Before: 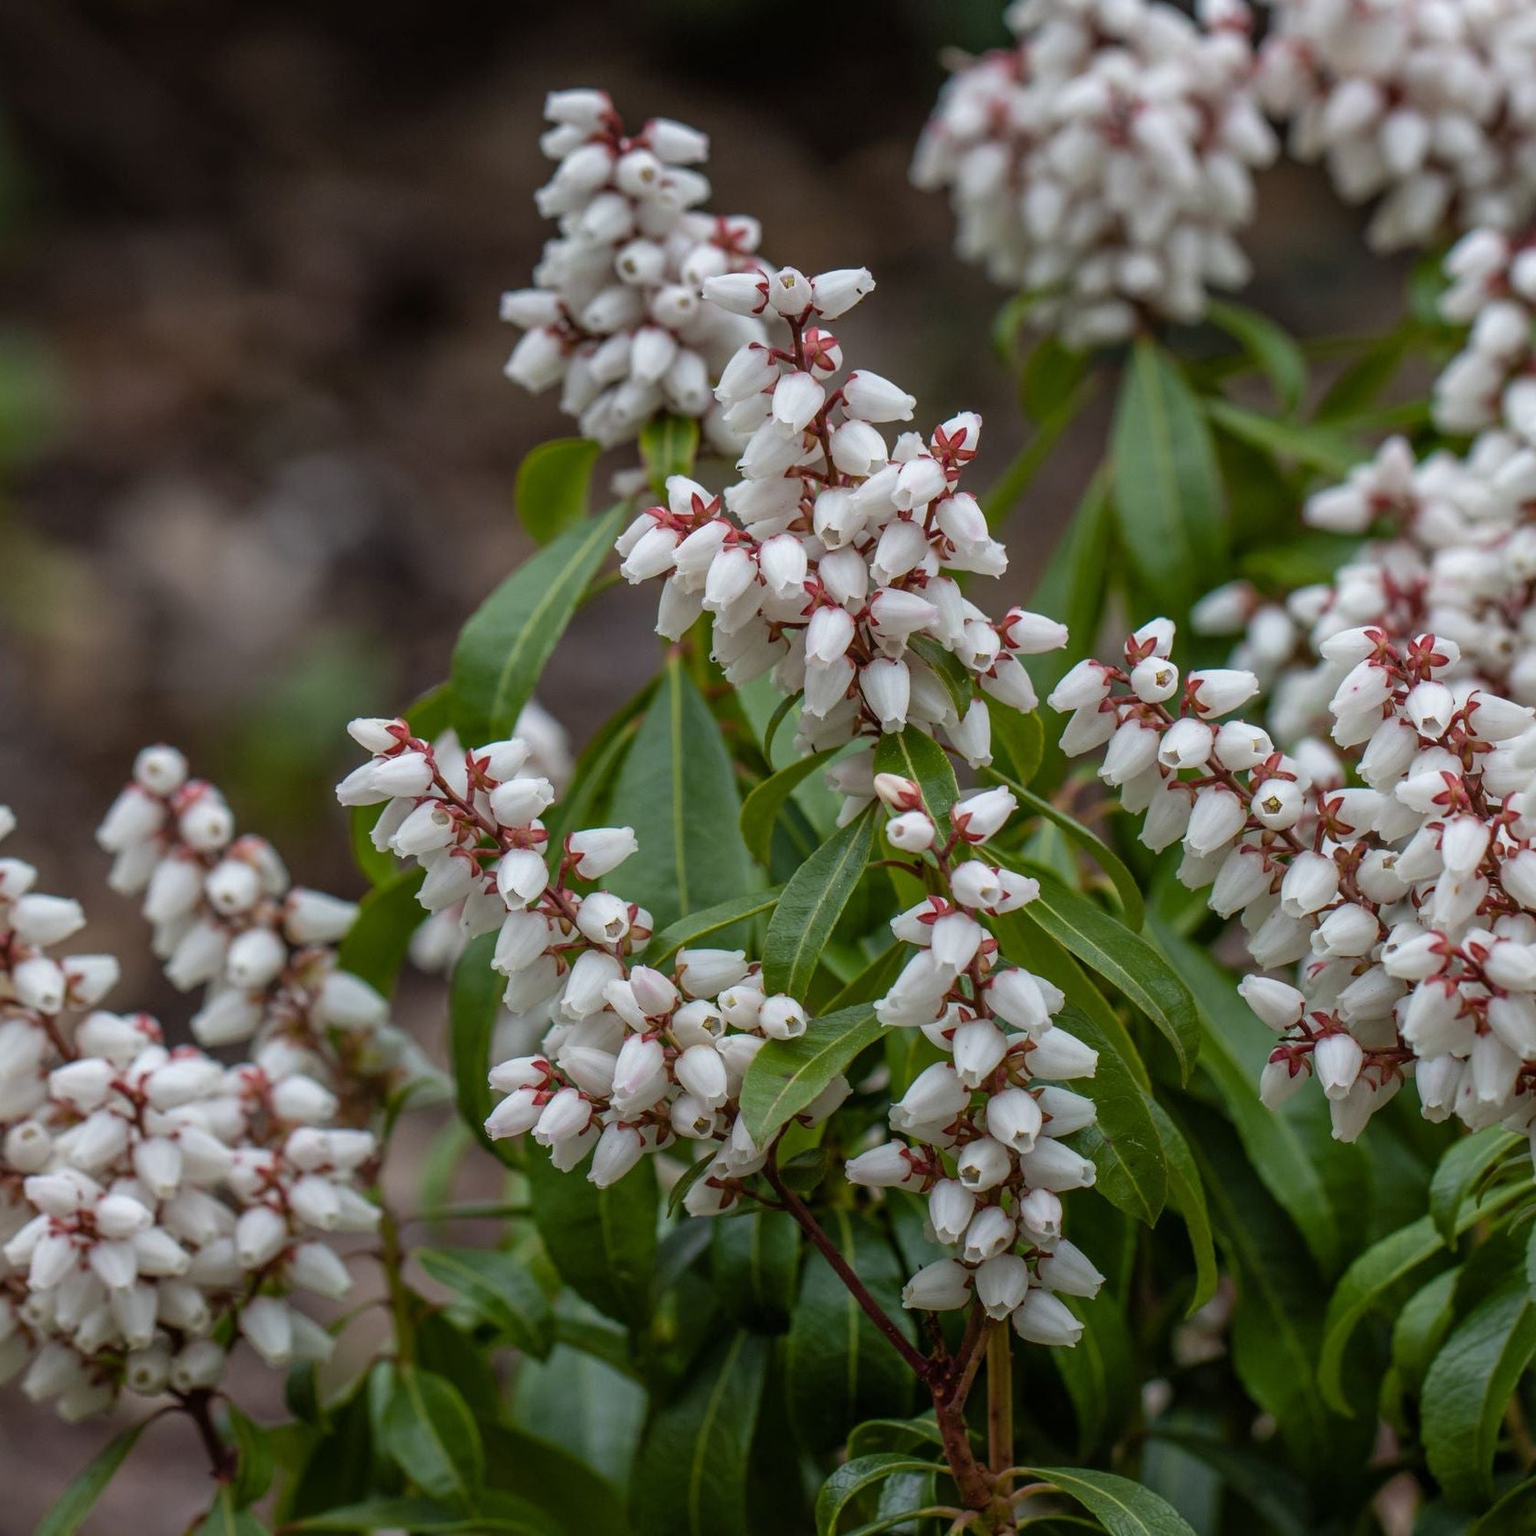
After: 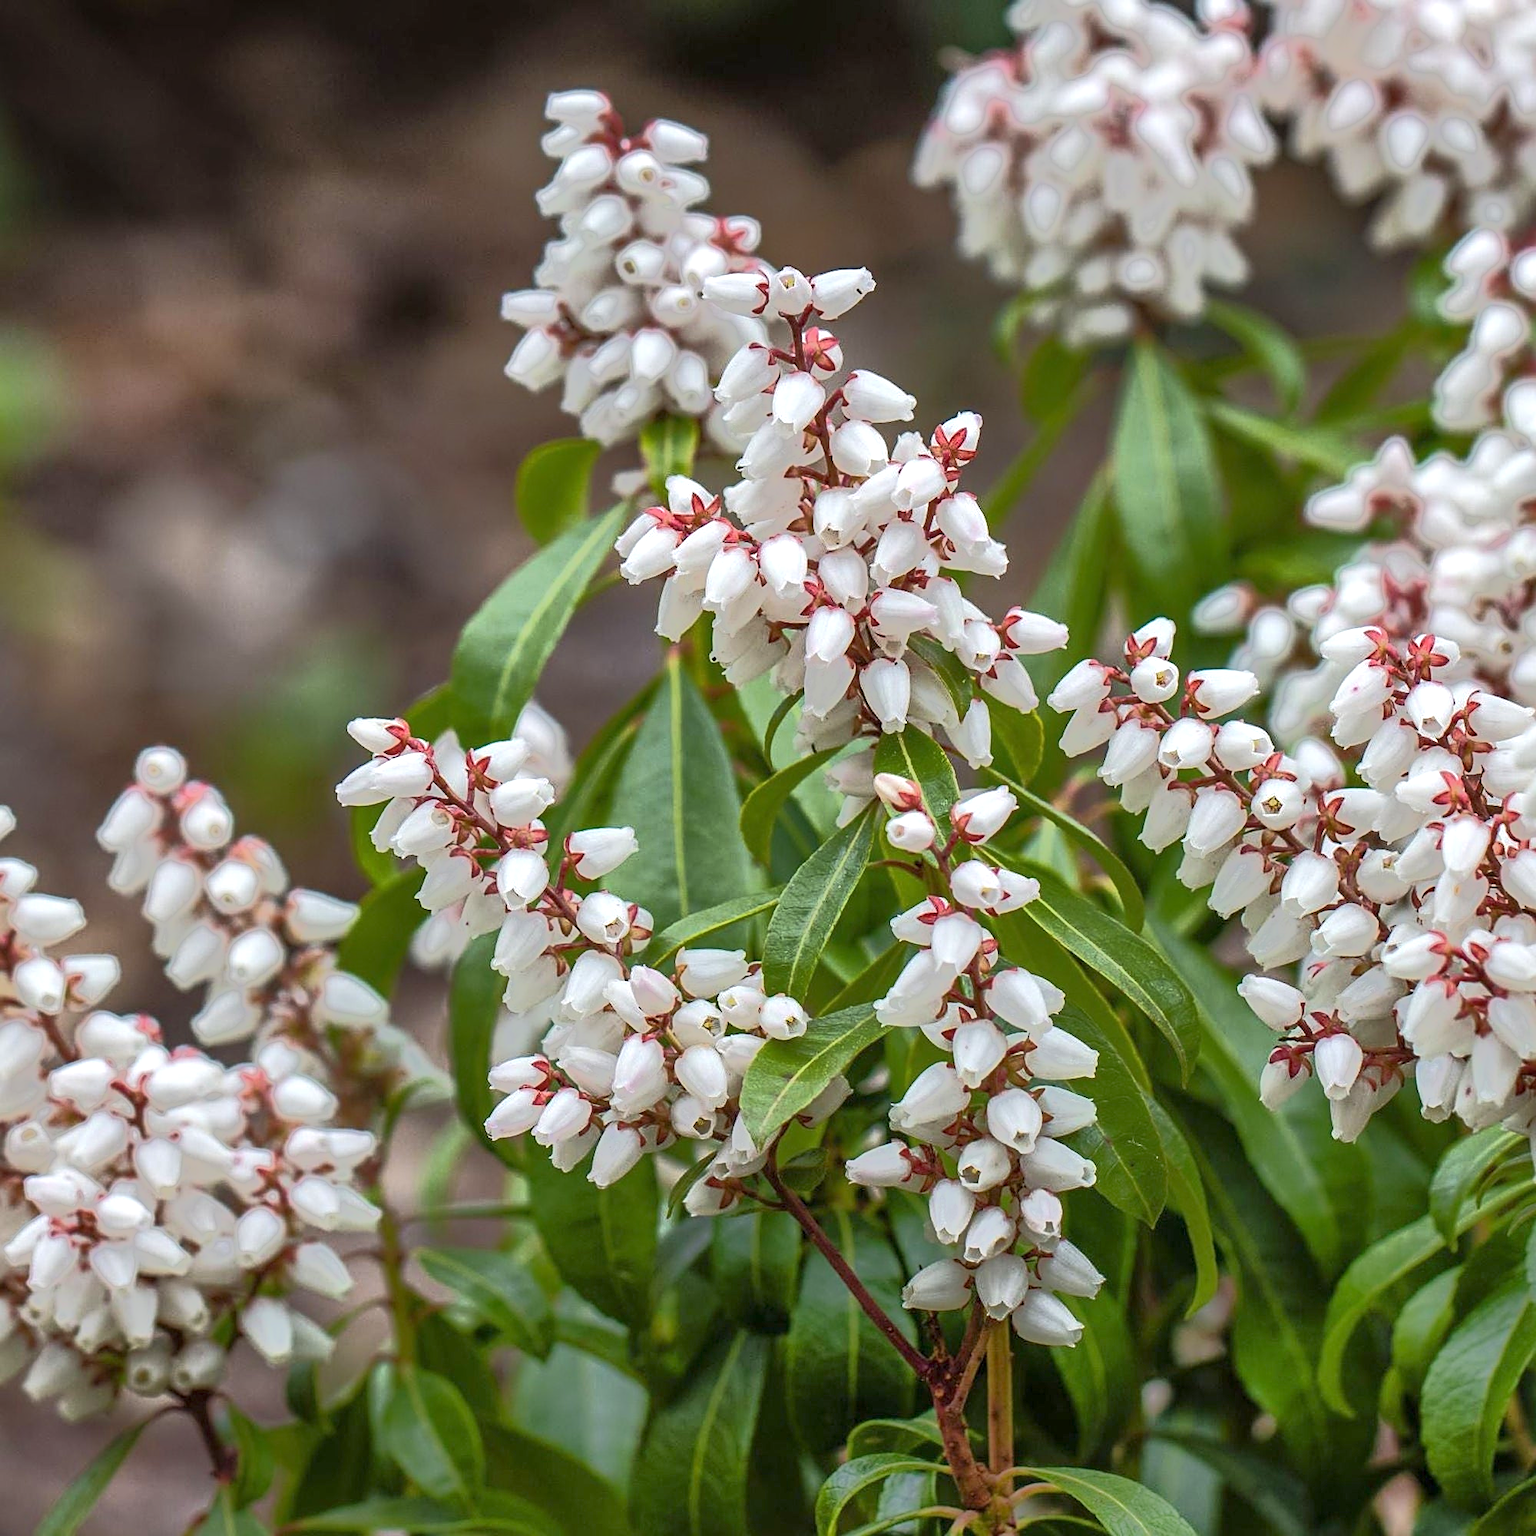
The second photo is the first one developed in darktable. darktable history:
sharpen: on, module defaults
exposure: exposure 1 EV, compensate highlight preservation false
tone equalizer: -7 EV -0.63 EV, -6 EV 1 EV, -5 EV -0.45 EV, -4 EV 0.43 EV, -3 EV 0.41 EV, -2 EV 0.15 EV, -1 EV -0.15 EV, +0 EV -0.39 EV, smoothing diameter 25%, edges refinement/feathering 10, preserve details guided filter
